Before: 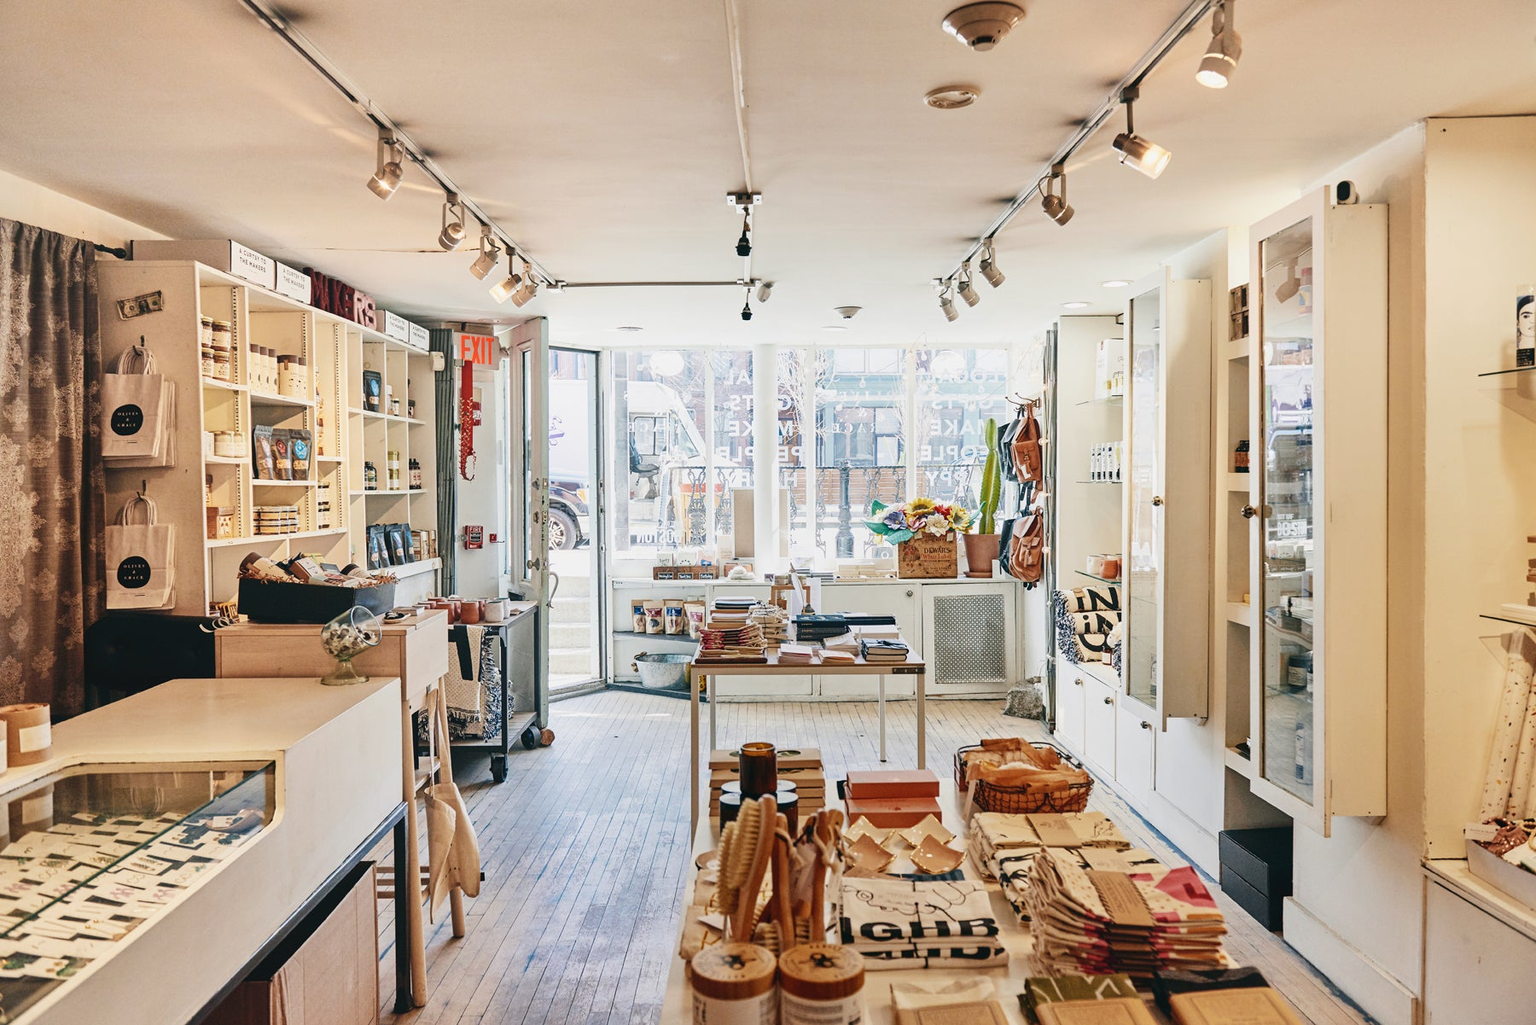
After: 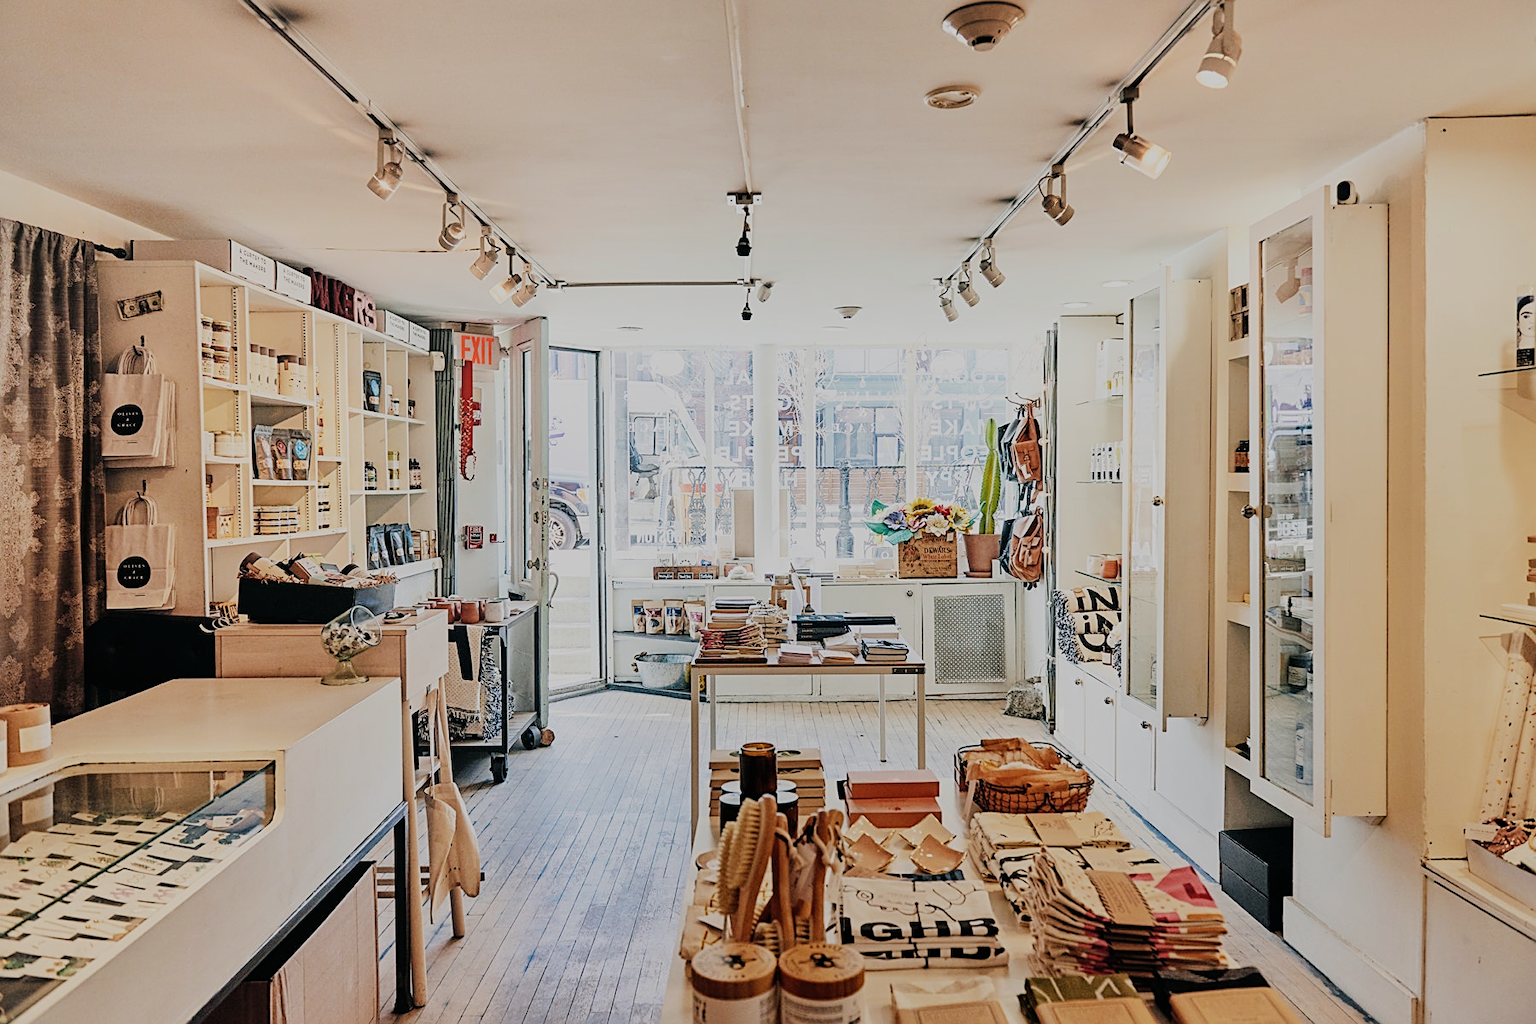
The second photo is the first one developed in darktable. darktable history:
sharpen: on, module defaults
filmic rgb: black relative exposure -6.87 EV, white relative exposure 5.84 EV, threshold 5.99 EV, hardness 2.71, enable highlight reconstruction true
